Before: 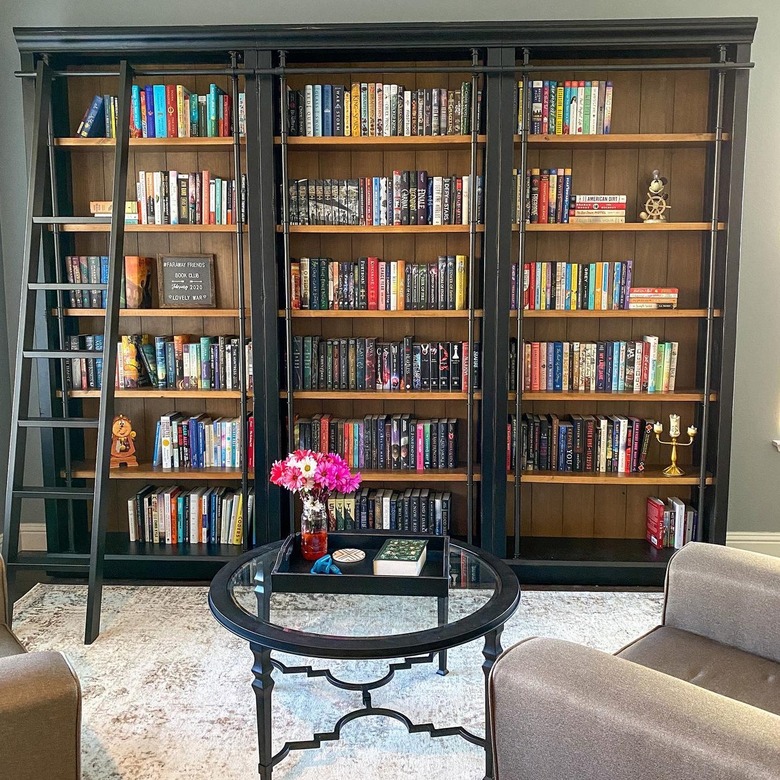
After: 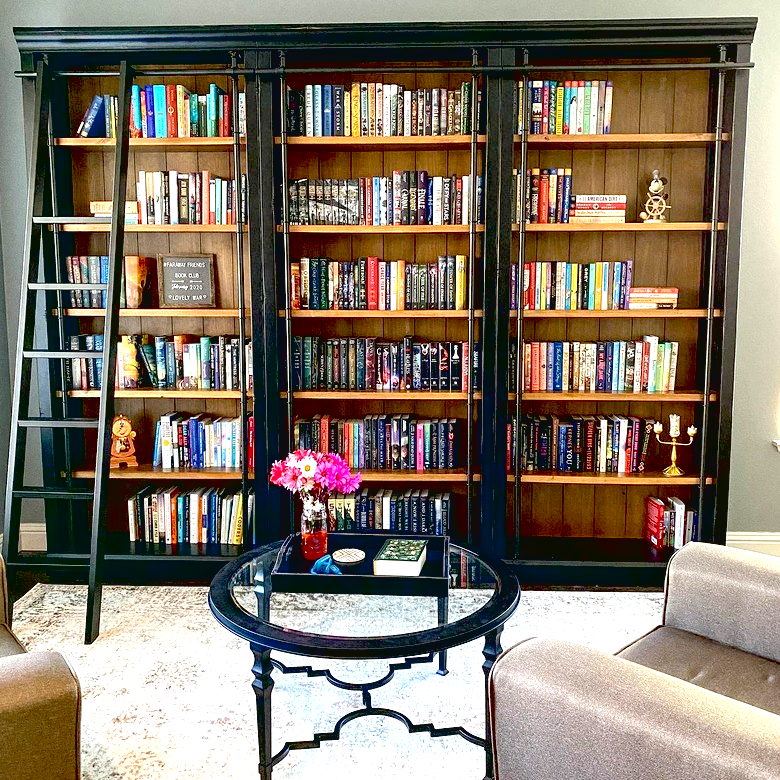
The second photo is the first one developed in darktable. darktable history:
exposure: black level correction 0.035, exposure 0.903 EV, compensate highlight preservation false
contrast brightness saturation: contrast -0.09, saturation -0.1
local contrast: highlights 107%, shadows 100%, detail 119%, midtone range 0.2
